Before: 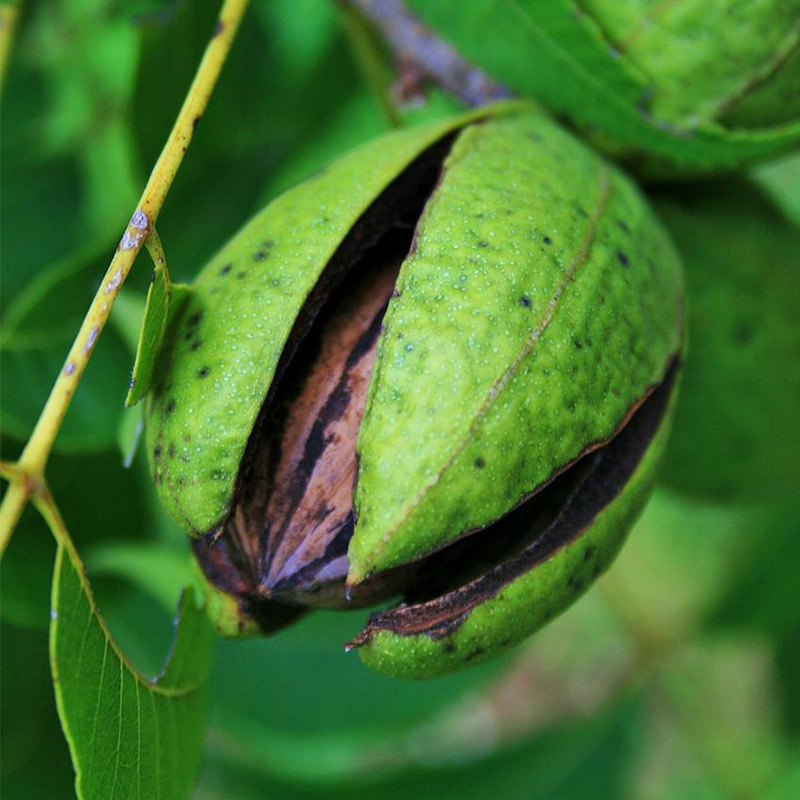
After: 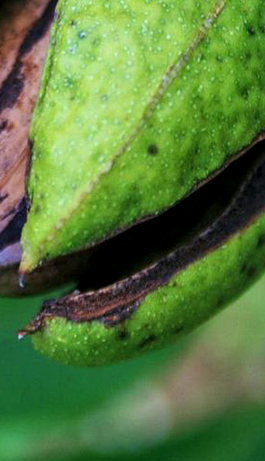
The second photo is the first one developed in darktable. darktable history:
crop: left 40.878%, top 39.176%, right 25.993%, bottom 3.081%
local contrast: on, module defaults
